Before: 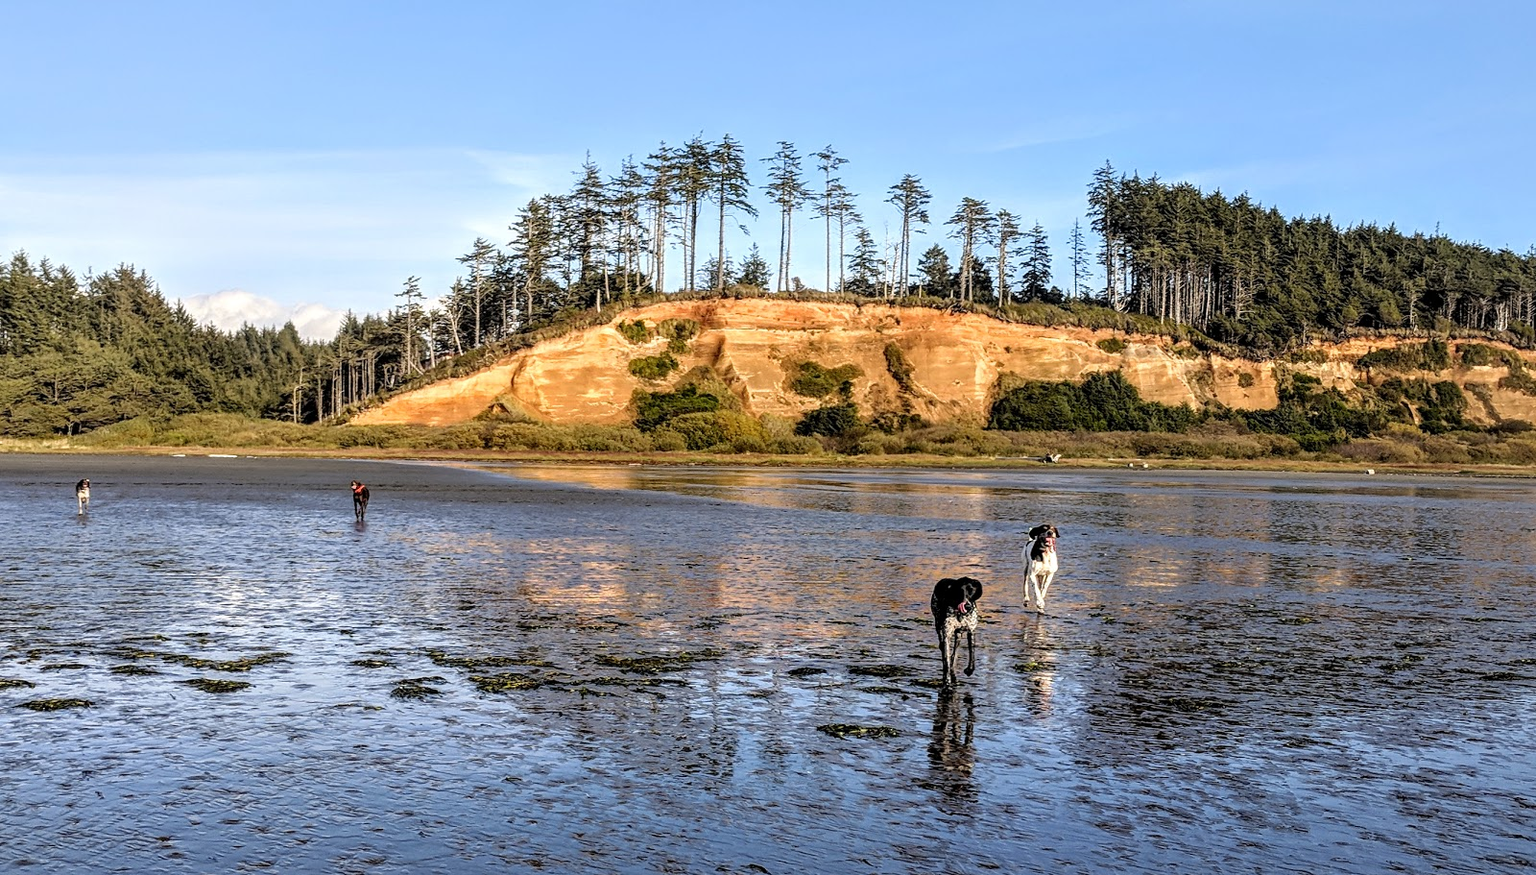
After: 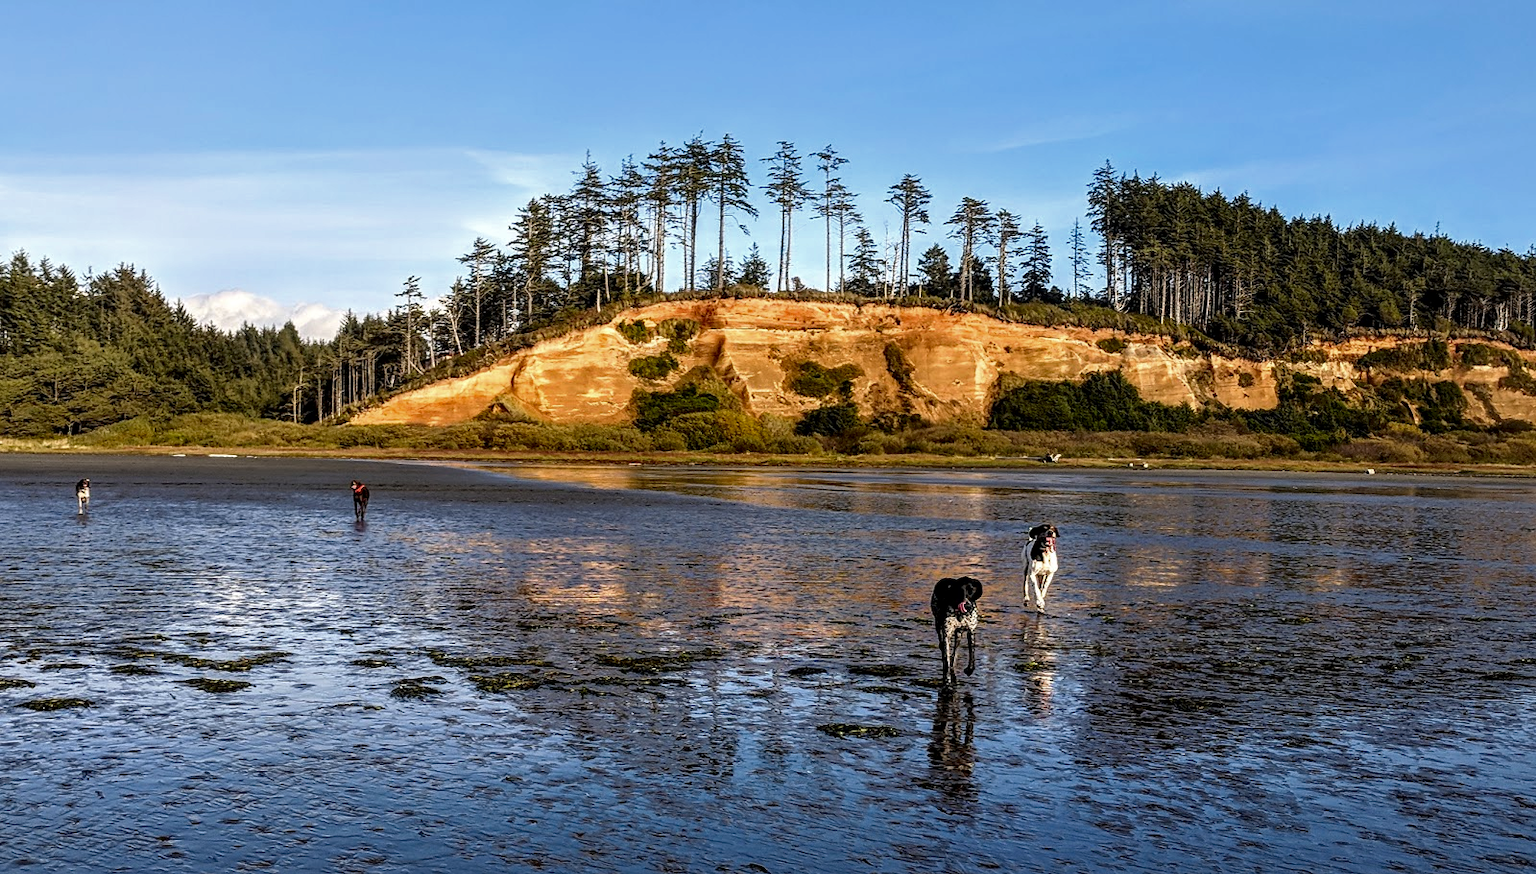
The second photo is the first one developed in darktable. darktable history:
color zones: curves: ch0 [(0, 0.5) (0.143, 0.5) (0.286, 0.5) (0.429, 0.5) (0.571, 0.5) (0.714, 0.476) (0.857, 0.5) (1, 0.5)]; ch2 [(0, 0.5) (0.143, 0.5) (0.286, 0.5) (0.429, 0.5) (0.571, 0.5) (0.714, 0.487) (0.857, 0.5) (1, 0.5)]
contrast brightness saturation: brightness -0.2, saturation 0.08
